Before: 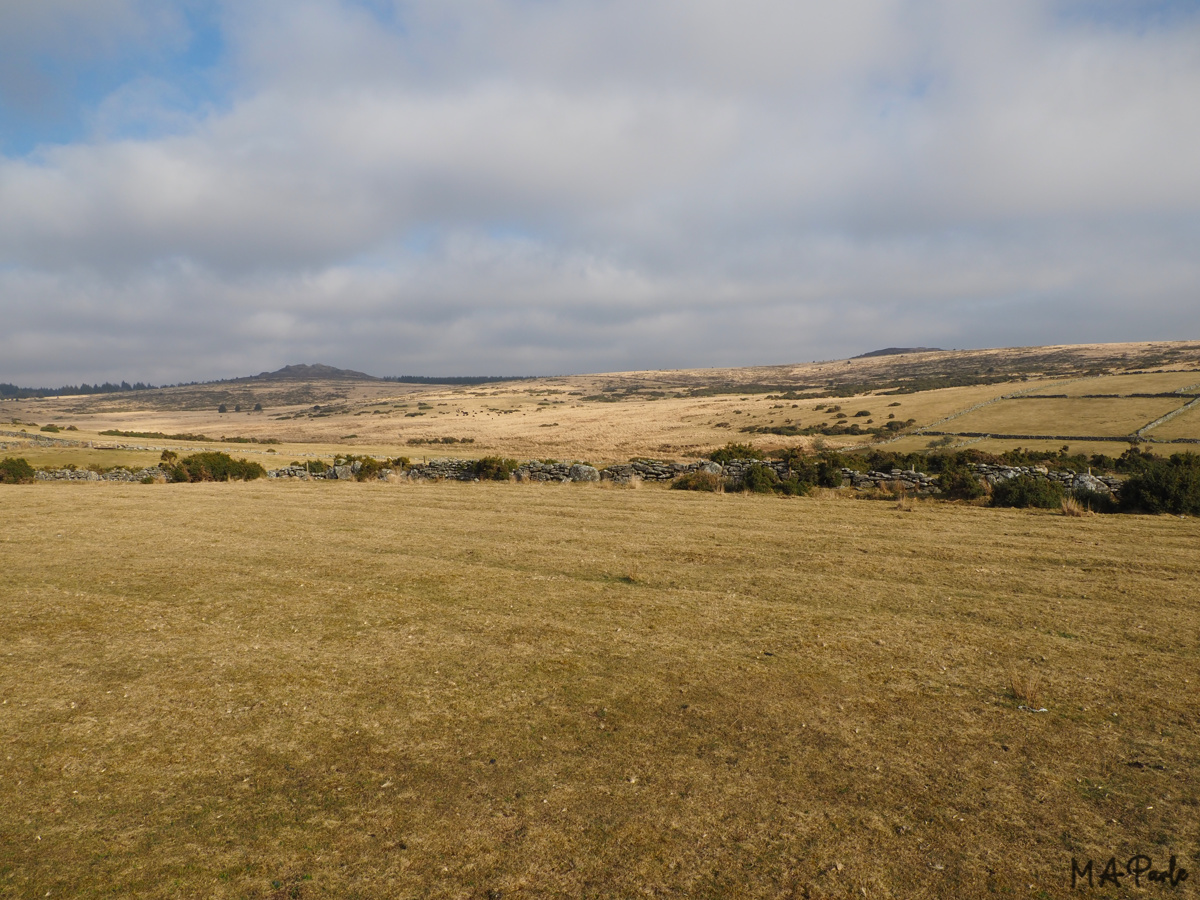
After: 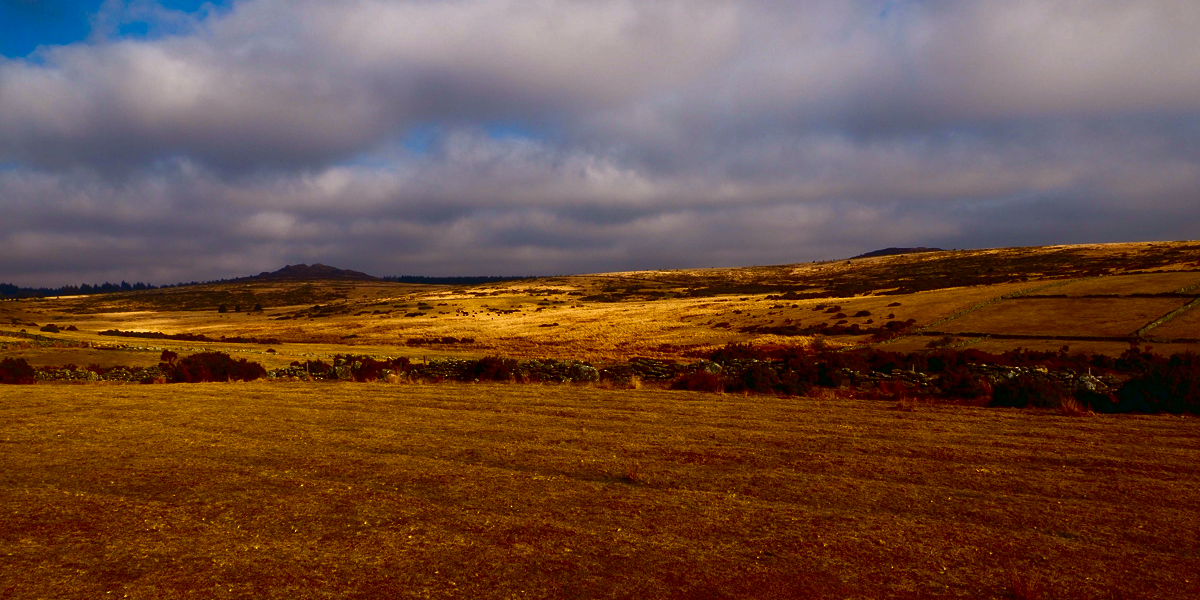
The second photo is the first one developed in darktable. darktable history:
crop: top 11.166%, bottom 22.168%
exposure: black level correction 0.001, exposure 0.5 EV, compensate exposure bias true, compensate highlight preservation false
color balance: lift [0.998, 0.998, 1.001, 1.002], gamma [0.995, 1.025, 0.992, 0.975], gain [0.995, 1.02, 0.997, 0.98]
contrast brightness saturation: brightness -1, saturation 1
